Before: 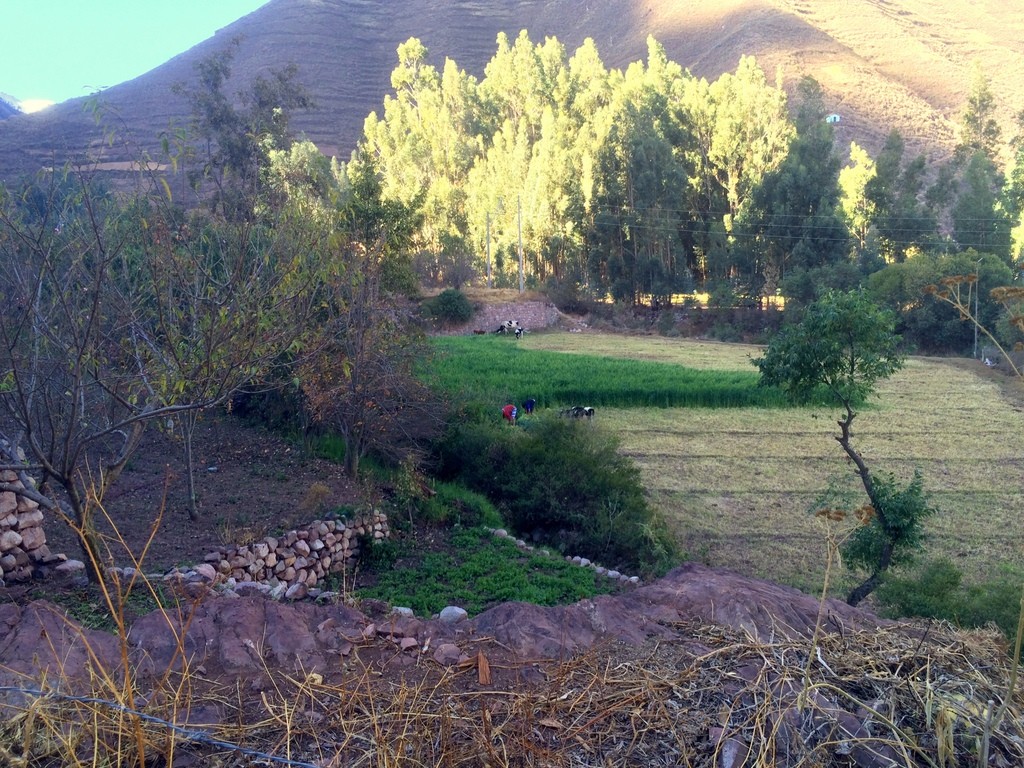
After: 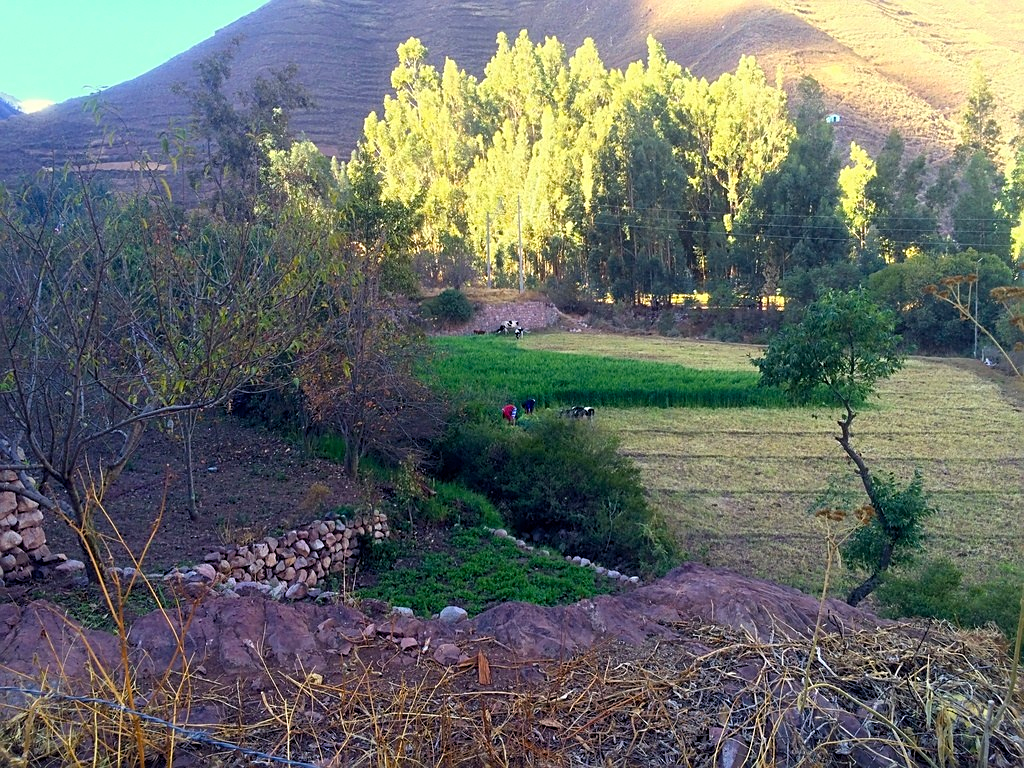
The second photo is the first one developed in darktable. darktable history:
color balance rgb: shadows lift › hue 85.39°, perceptual saturation grading › global saturation 29.801%
sharpen: on, module defaults
